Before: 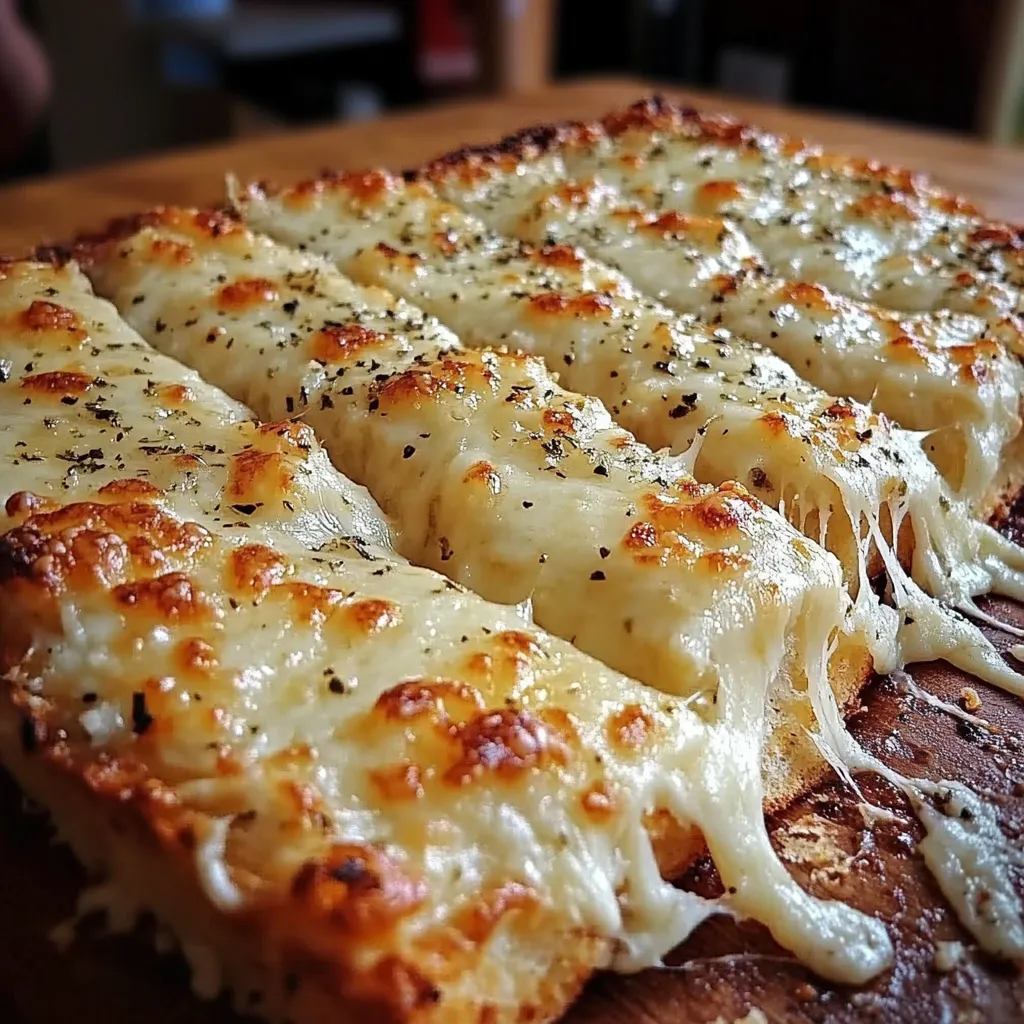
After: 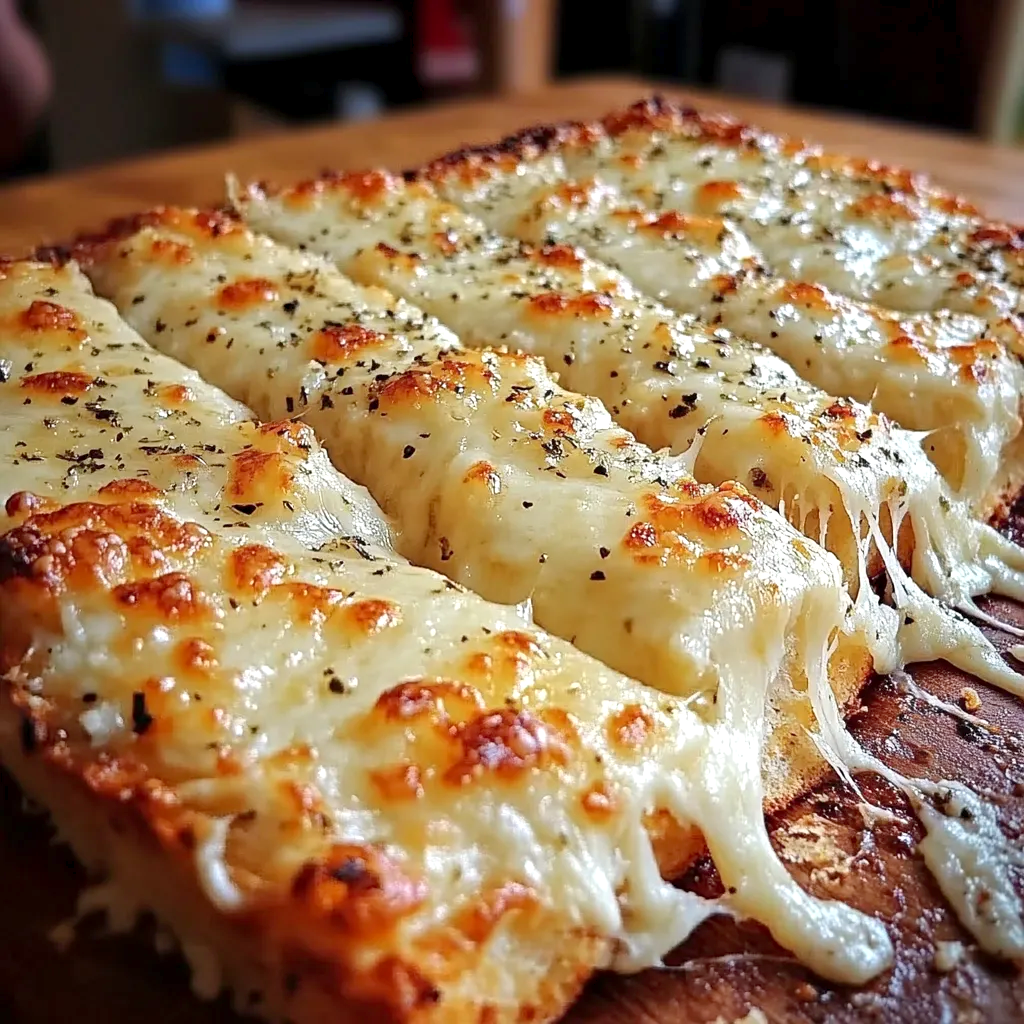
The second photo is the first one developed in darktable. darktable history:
levels: levels [0, 0.478, 1]
exposure: black level correction 0.001, exposure 0.192 EV, compensate highlight preservation false
